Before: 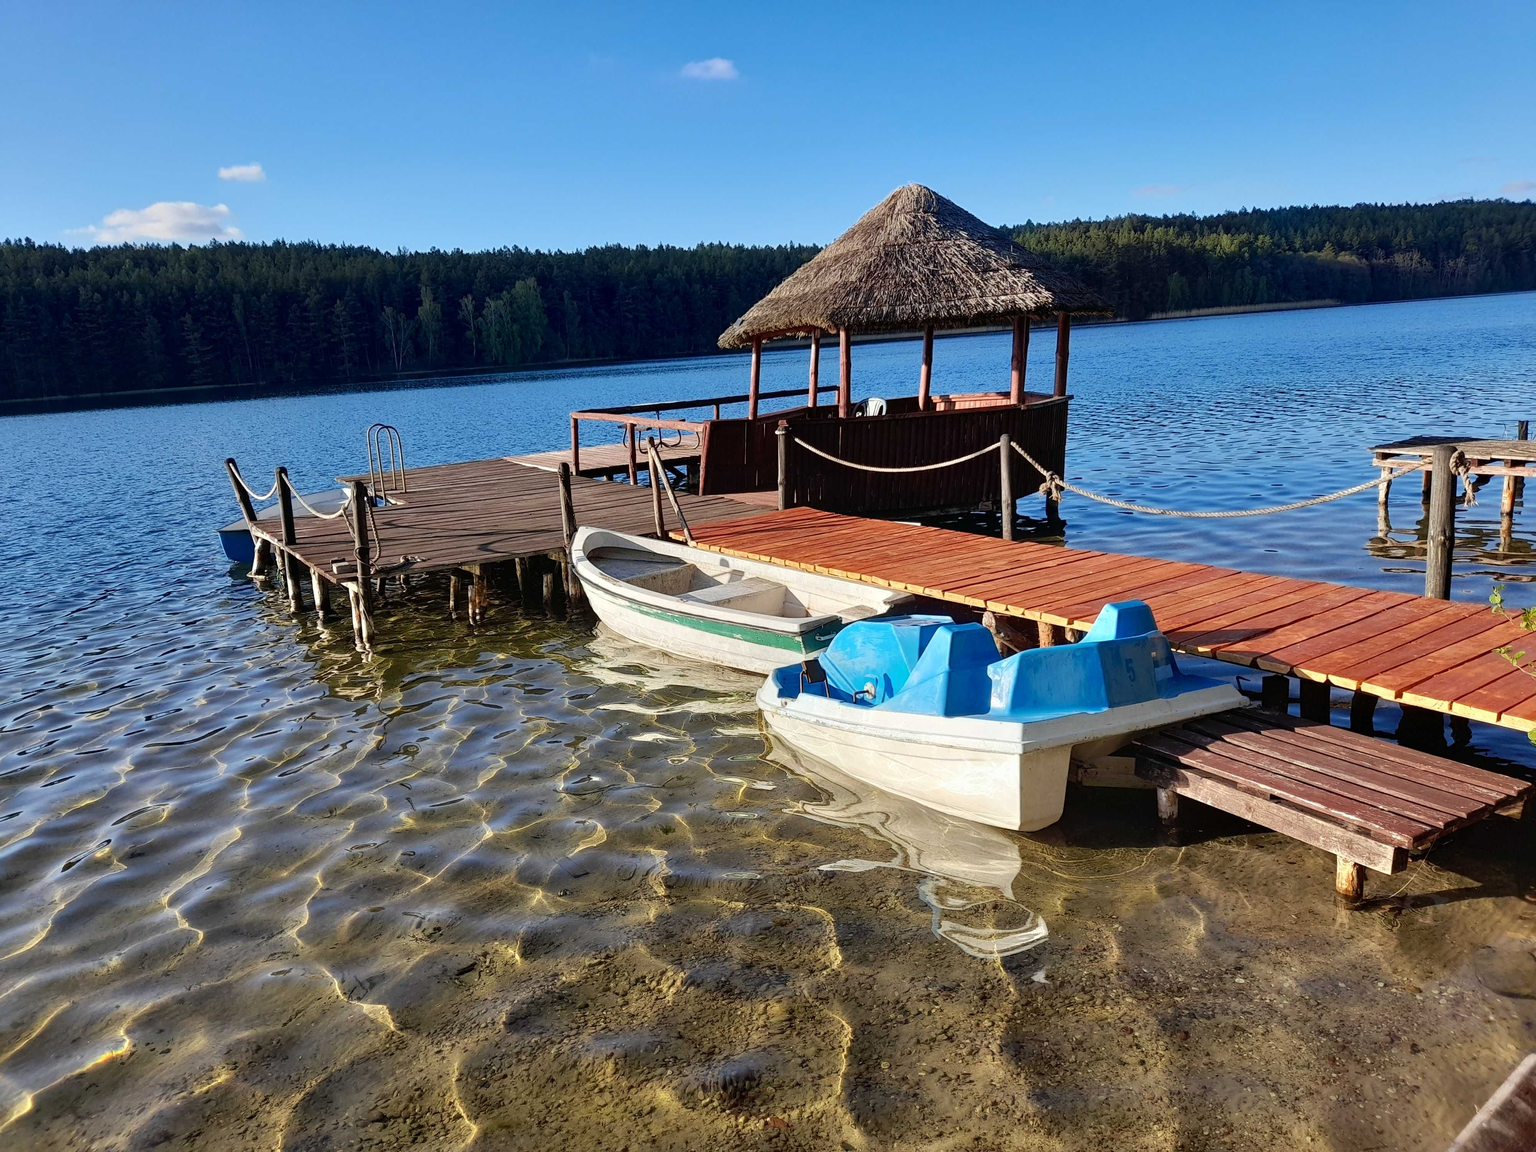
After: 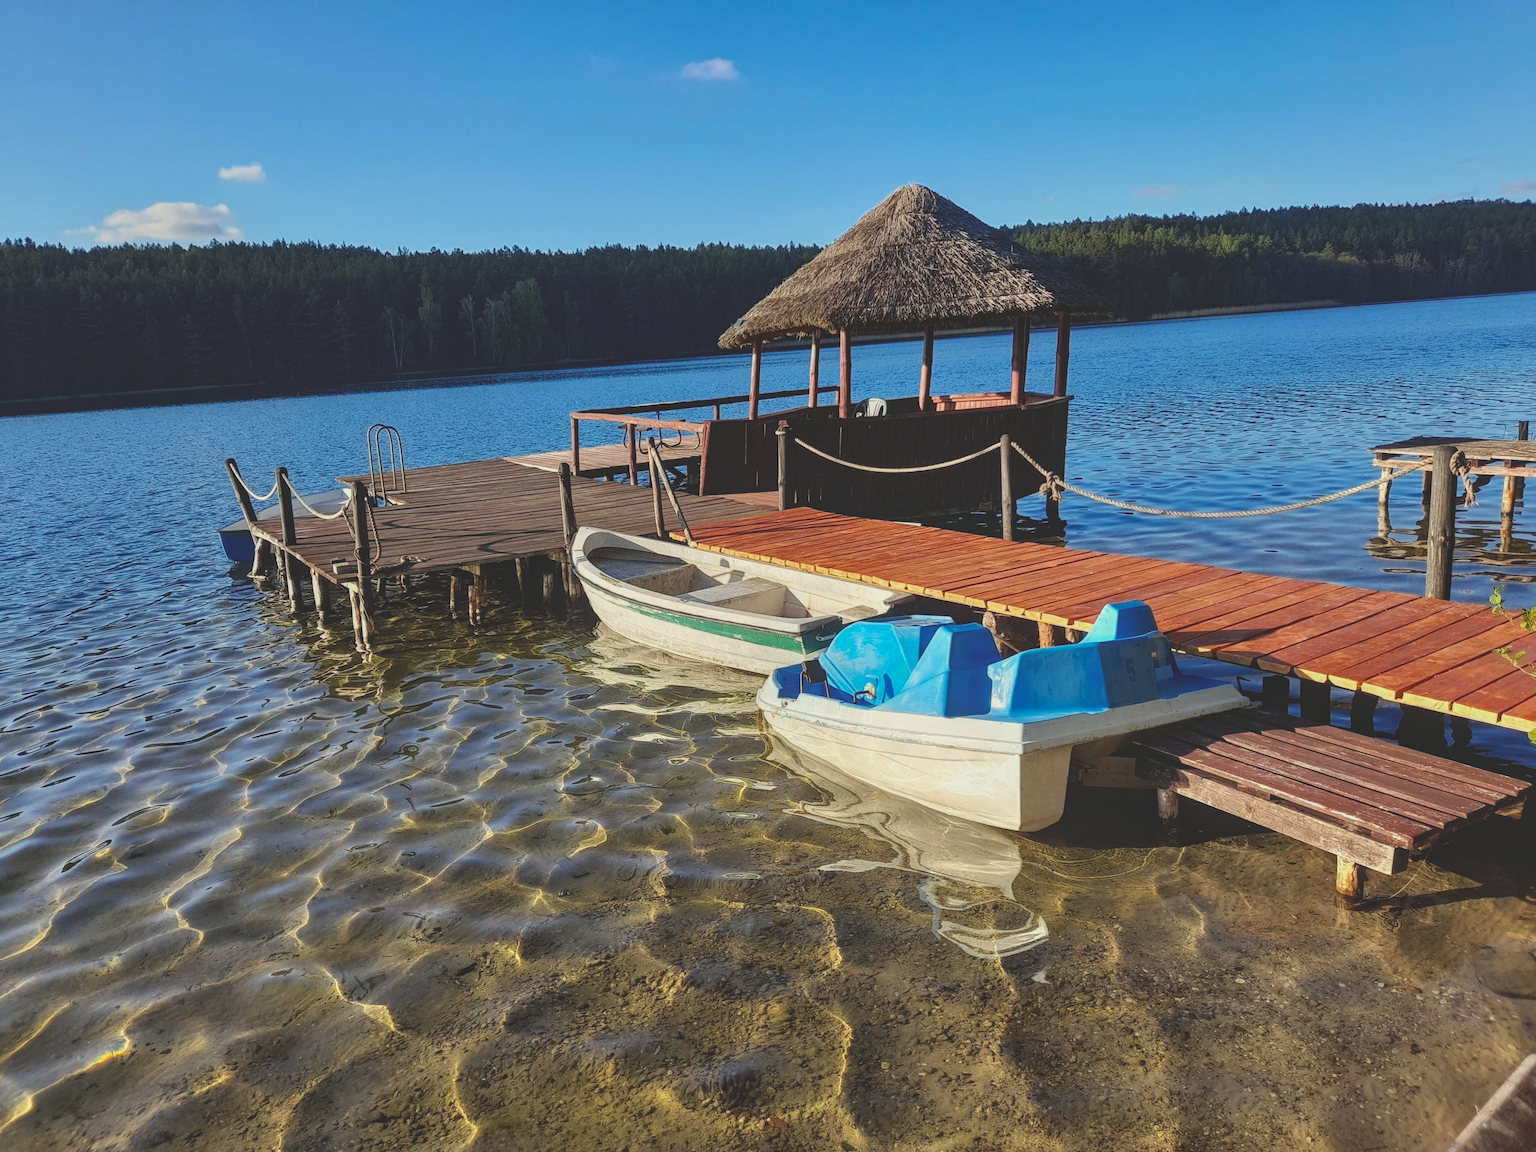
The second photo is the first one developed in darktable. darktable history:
exposure: black level correction -0.038, exposure -0.497 EV, compensate exposure bias true, compensate highlight preservation false
color balance rgb: highlights gain › luminance 6.334%, highlights gain › chroma 2.535%, highlights gain › hue 90°, linear chroma grading › global chroma 14.827%, perceptual saturation grading › global saturation 0.455%, perceptual brilliance grading › global brilliance 2.695%, perceptual brilliance grading › highlights -2.92%, perceptual brilliance grading › shadows 3.57%, global vibrance 10.038%
local contrast: on, module defaults
